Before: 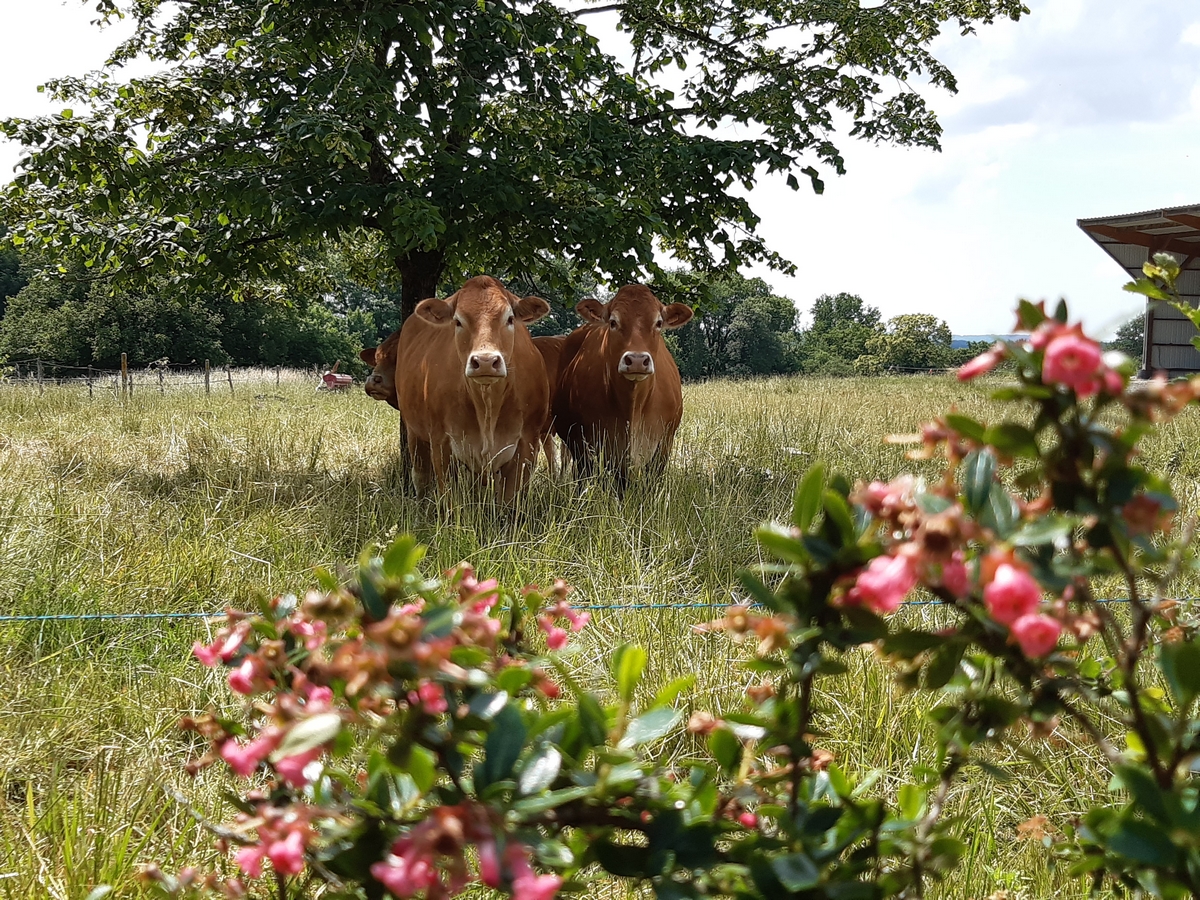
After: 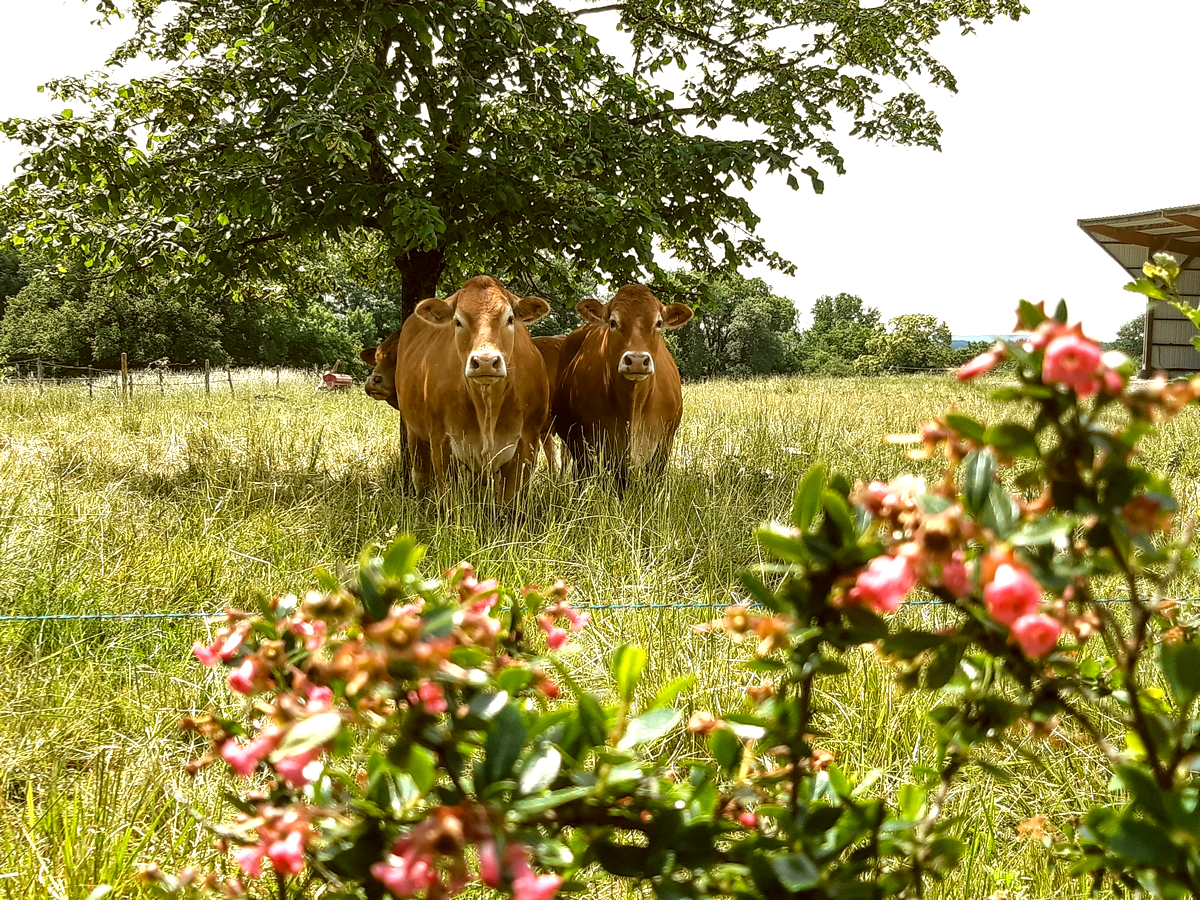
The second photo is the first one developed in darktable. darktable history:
exposure: exposure 0.655 EV, compensate highlight preservation false
color correction: highlights a* -1.64, highlights b* 10.48, shadows a* 0.252, shadows b* 19.71
local contrast: on, module defaults
levels: white 99.91%, levels [0.026, 0.507, 0.987]
